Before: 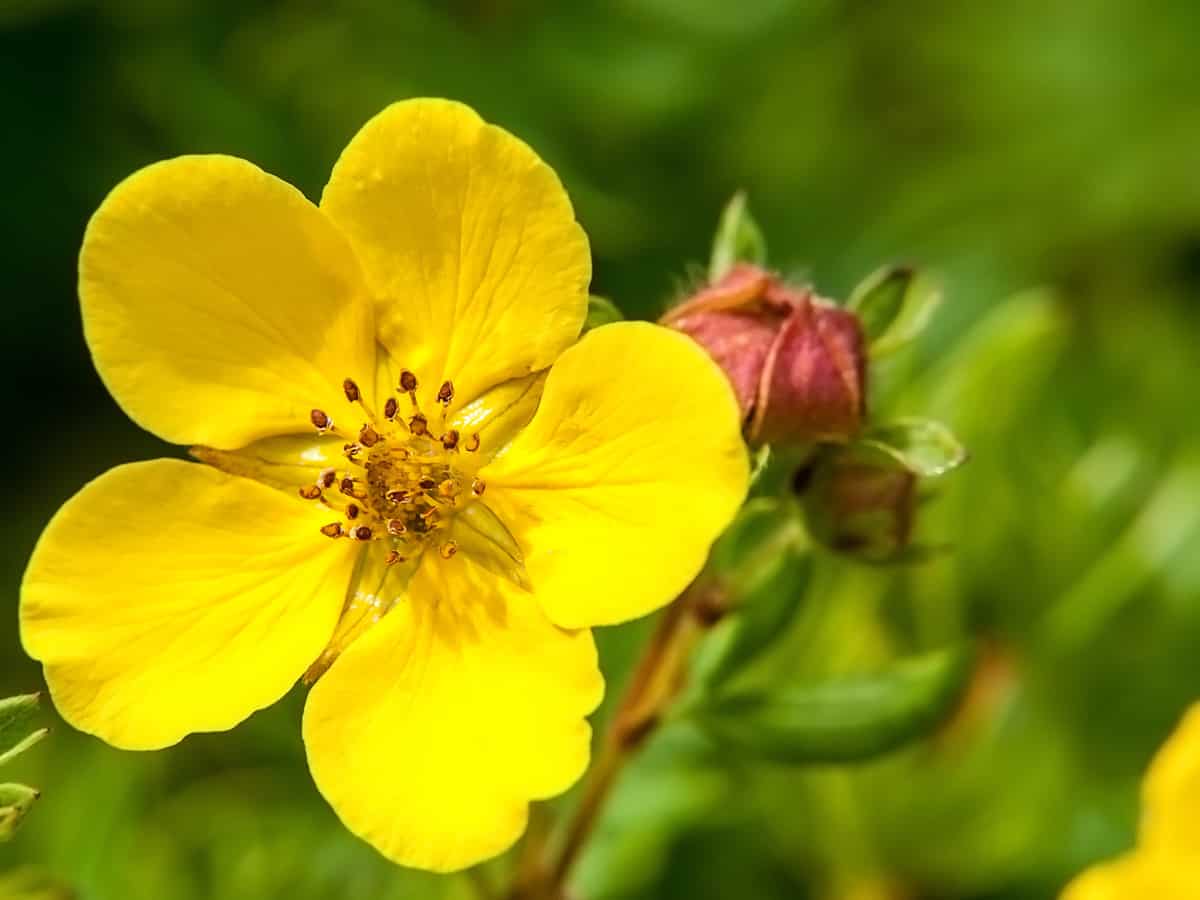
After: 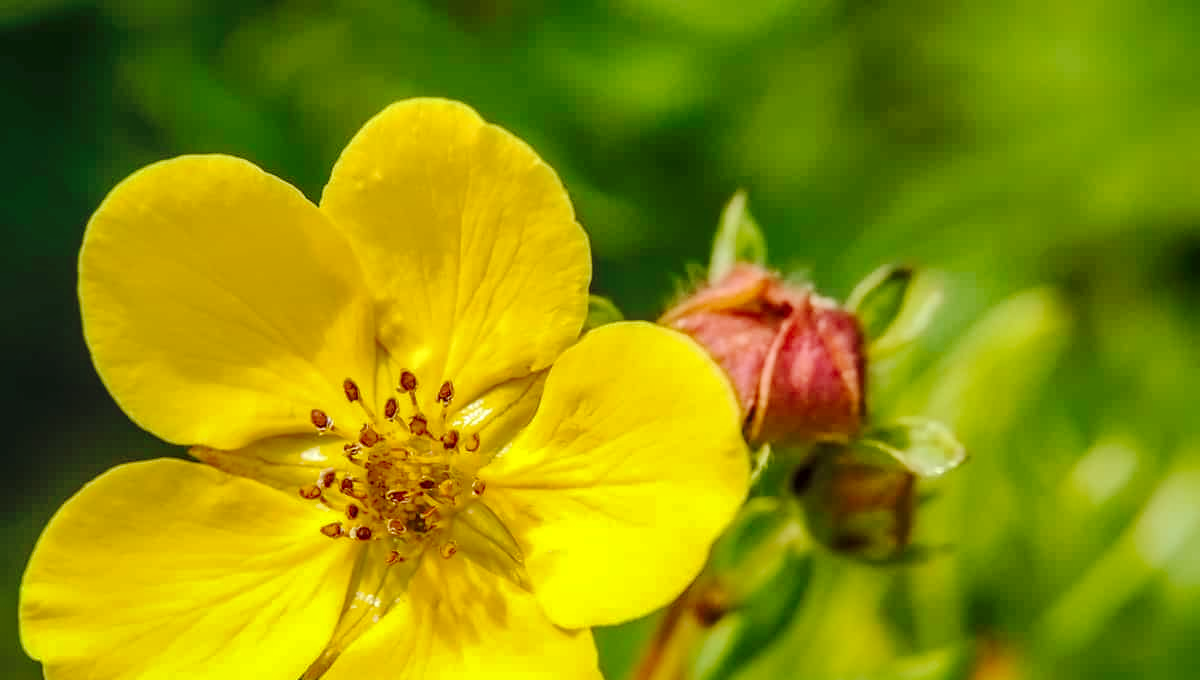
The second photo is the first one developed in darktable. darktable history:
crop: bottom 24.412%
local contrast: on, module defaults
tone curve: curves: ch0 [(0, 0) (0.003, 0.015) (0.011, 0.021) (0.025, 0.032) (0.044, 0.046) (0.069, 0.062) (0.1, 0.08) (0.136, 0.117) (0.177, 0.165) (0.224, 0.221) (0.277, 0.298) (0.335, 0.385) (0.399, 0.469) (0.468, 0.558) (0.543, 0.637) (0.623, 0.708) (0.709, 0.771) (0.801, 0.84) (0.898, 0.907) (1, 1)], preserve colors none
shadows and highlights: on, module defaults
